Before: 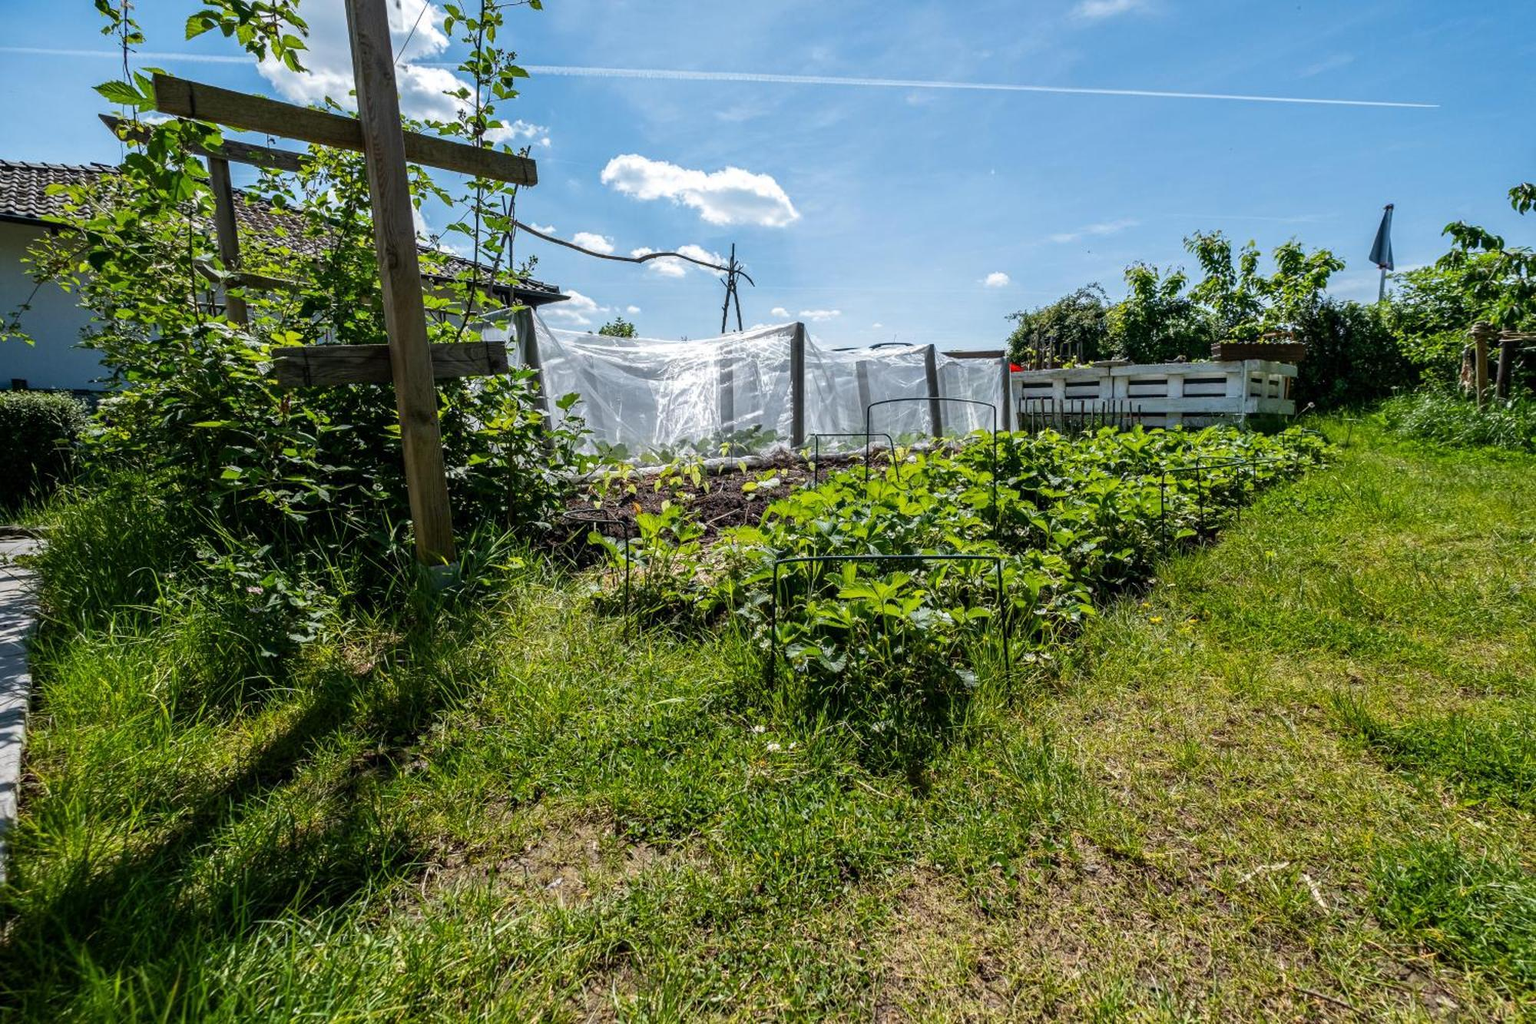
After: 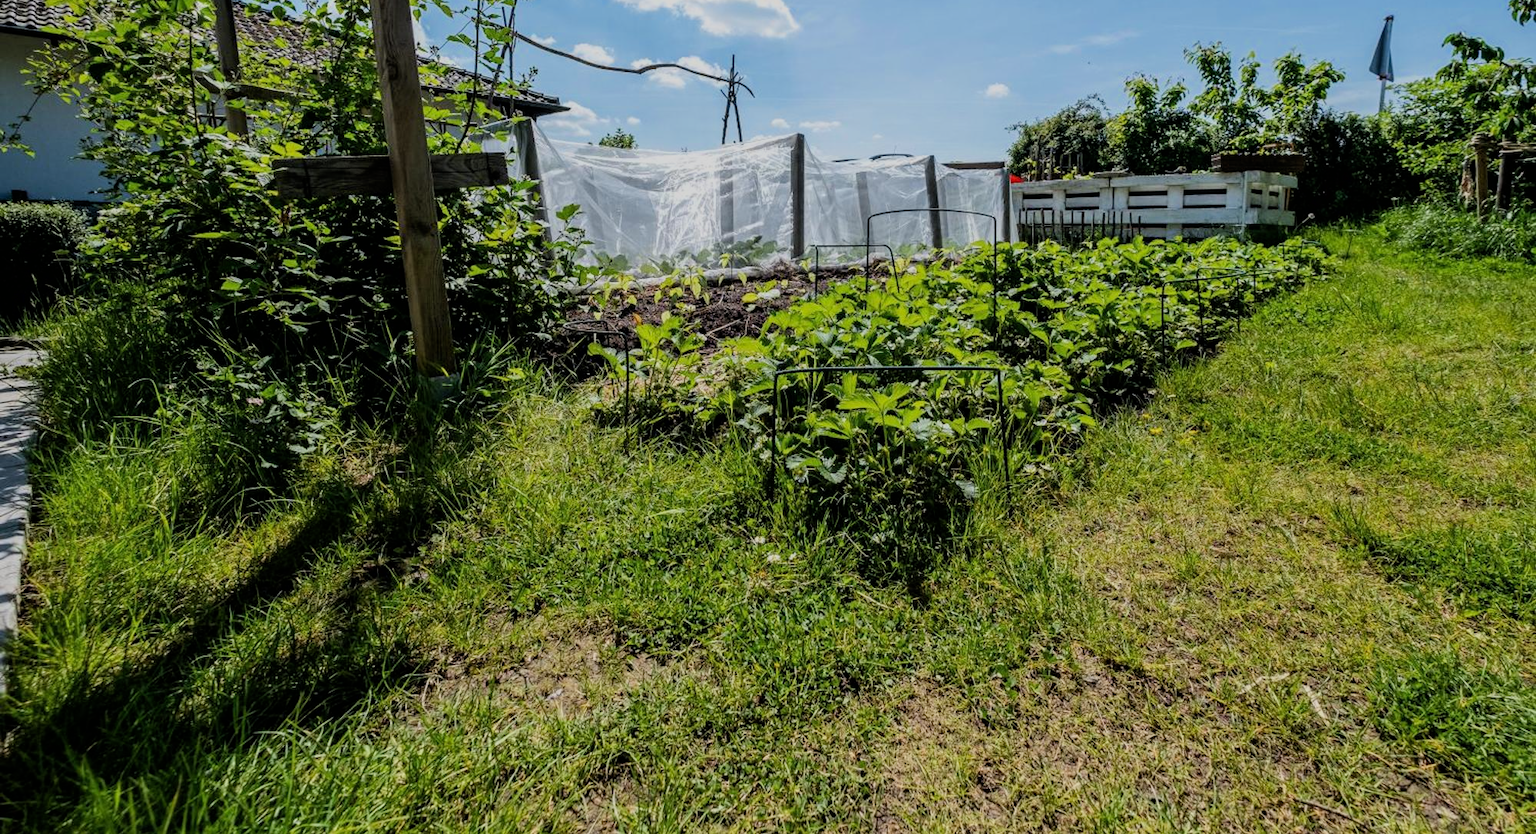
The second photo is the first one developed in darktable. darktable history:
crop and rotate: top 18.507%
filmic rgb: black relative exposure -7.65 EV, white relative exposure 4.56 EV, hardness 3.61, color science v6 (2022)
